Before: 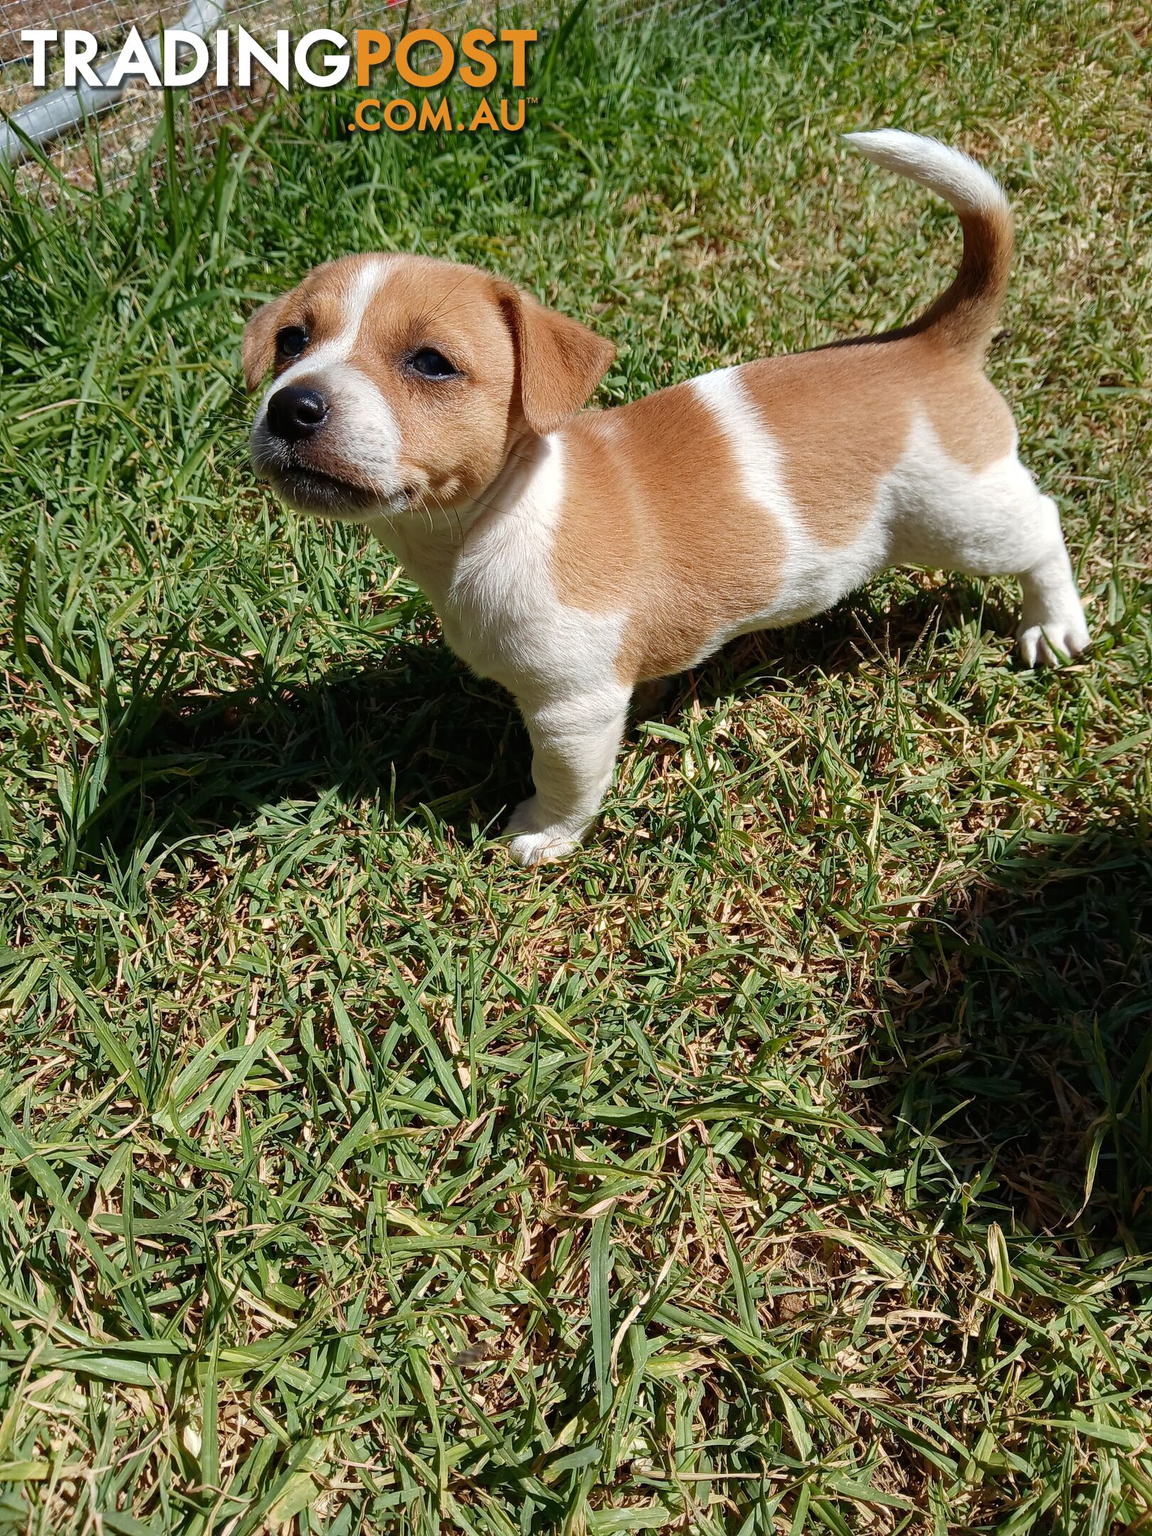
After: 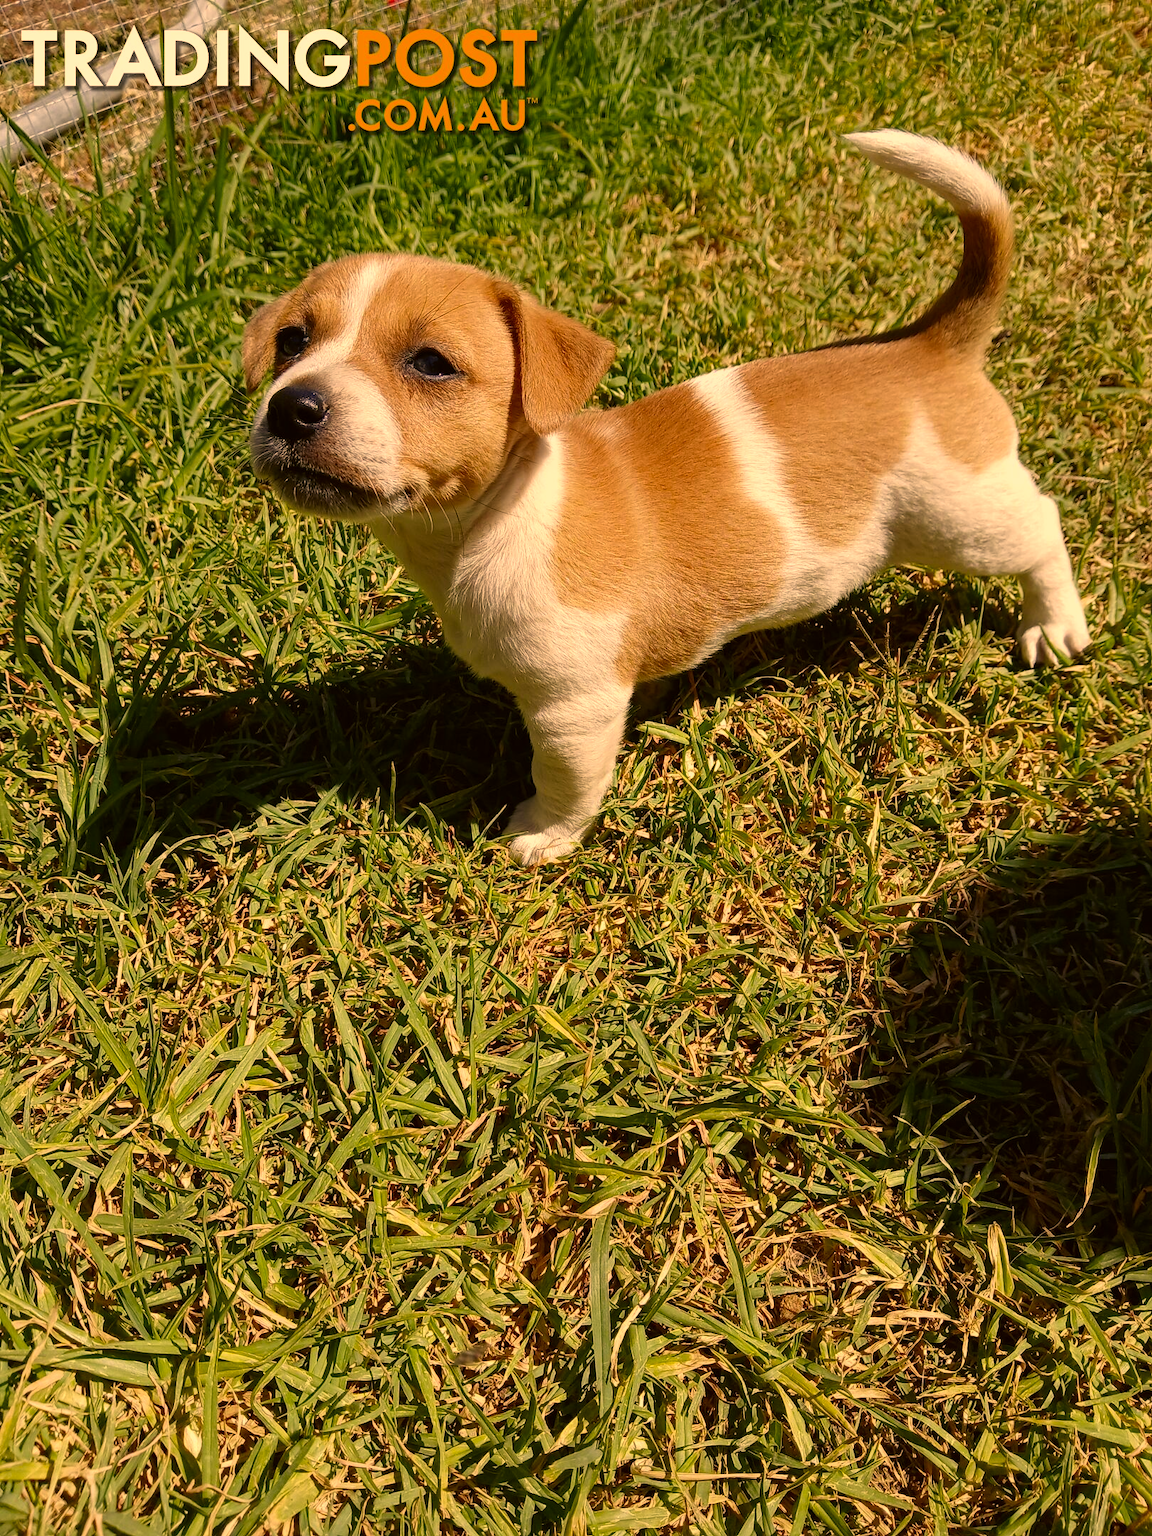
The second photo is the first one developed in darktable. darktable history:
color correction: highlights a* 17.92, highlights b* 35.46, shadows a* 1.09, shadows b* 6.49, saturation 1.02
